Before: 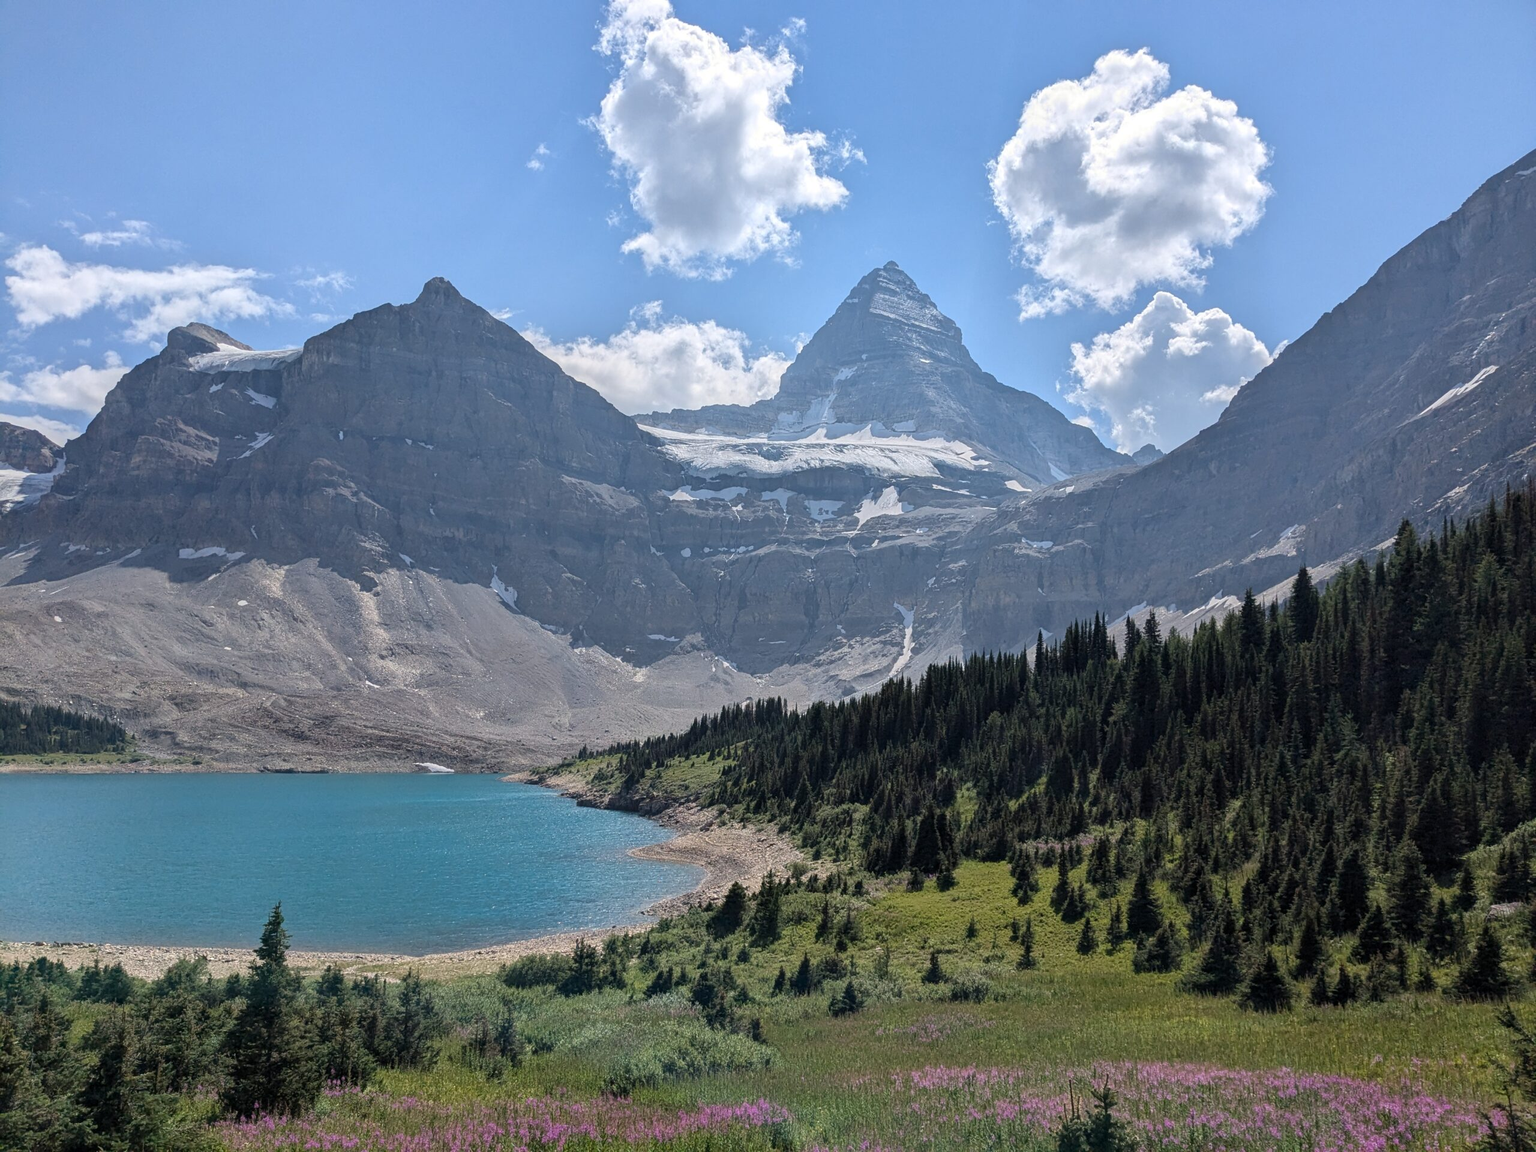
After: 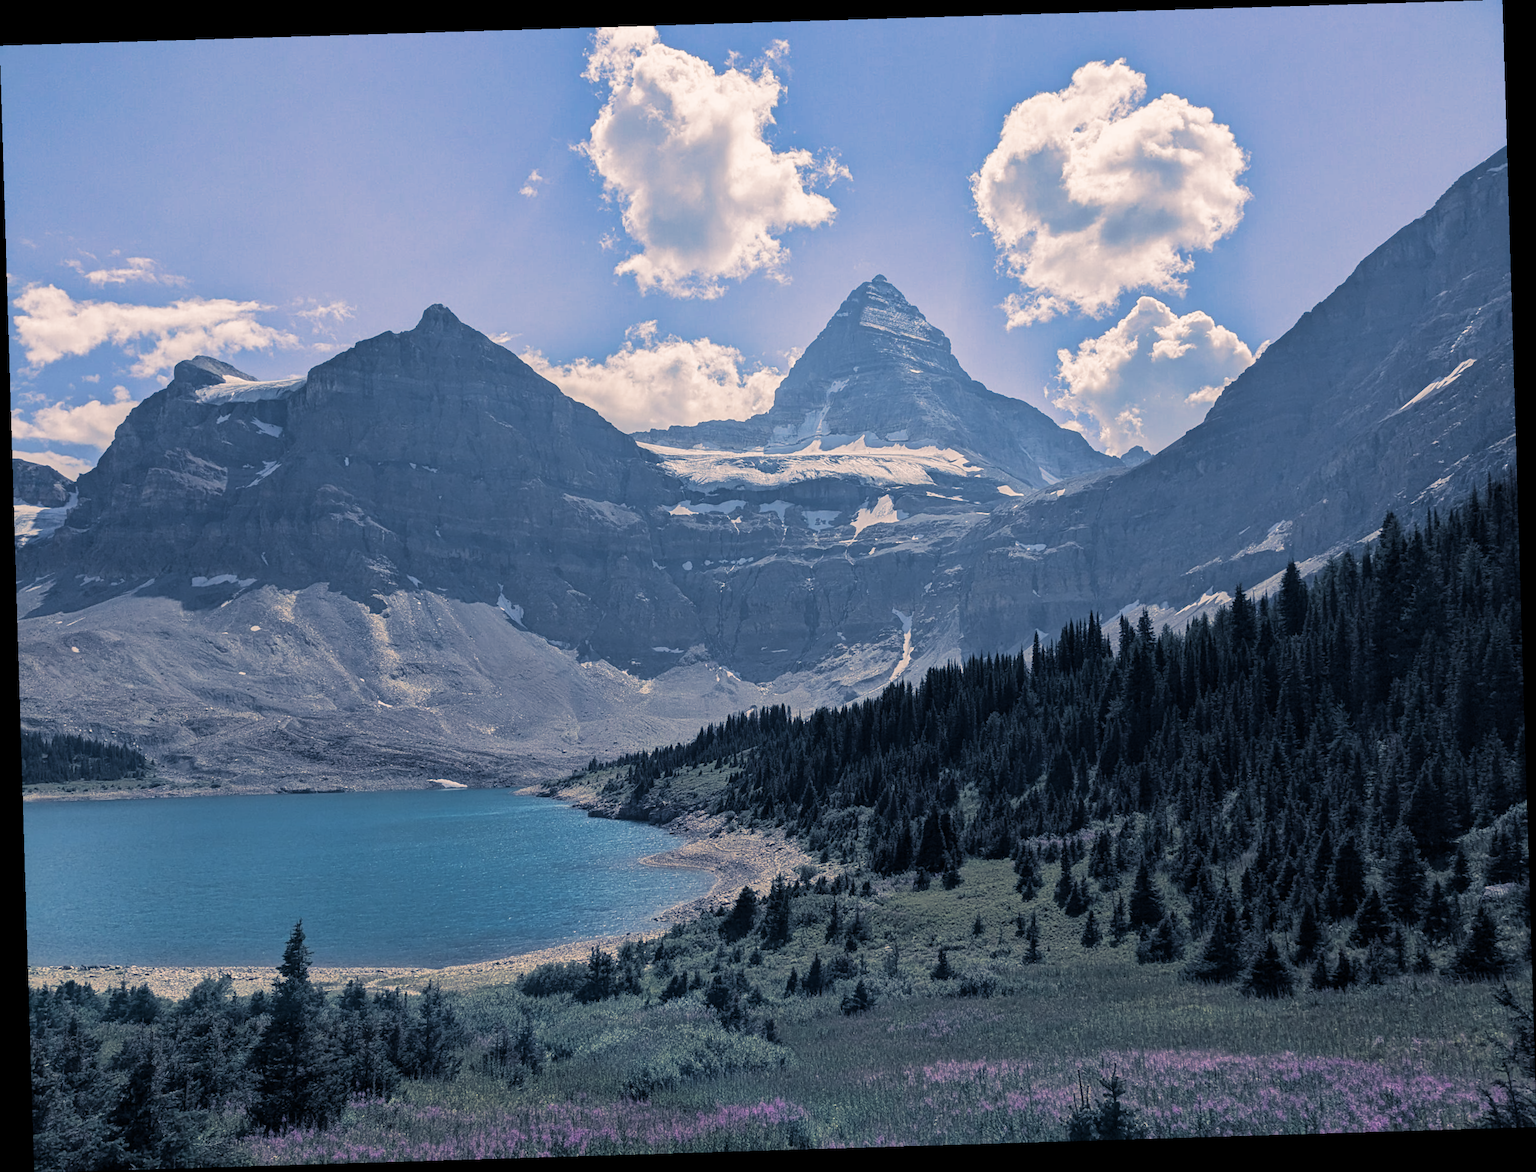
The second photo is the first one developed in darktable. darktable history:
exposure: exposure -0.151 EV, compensate highlight preservation false
split-toning: shadows › hue 226.8°, shadows › saturation 0.56, highlights › hue 28.8°, balance -40, compress 0%
rotate and perspective: rotation -1.75°, automatic cropping off
